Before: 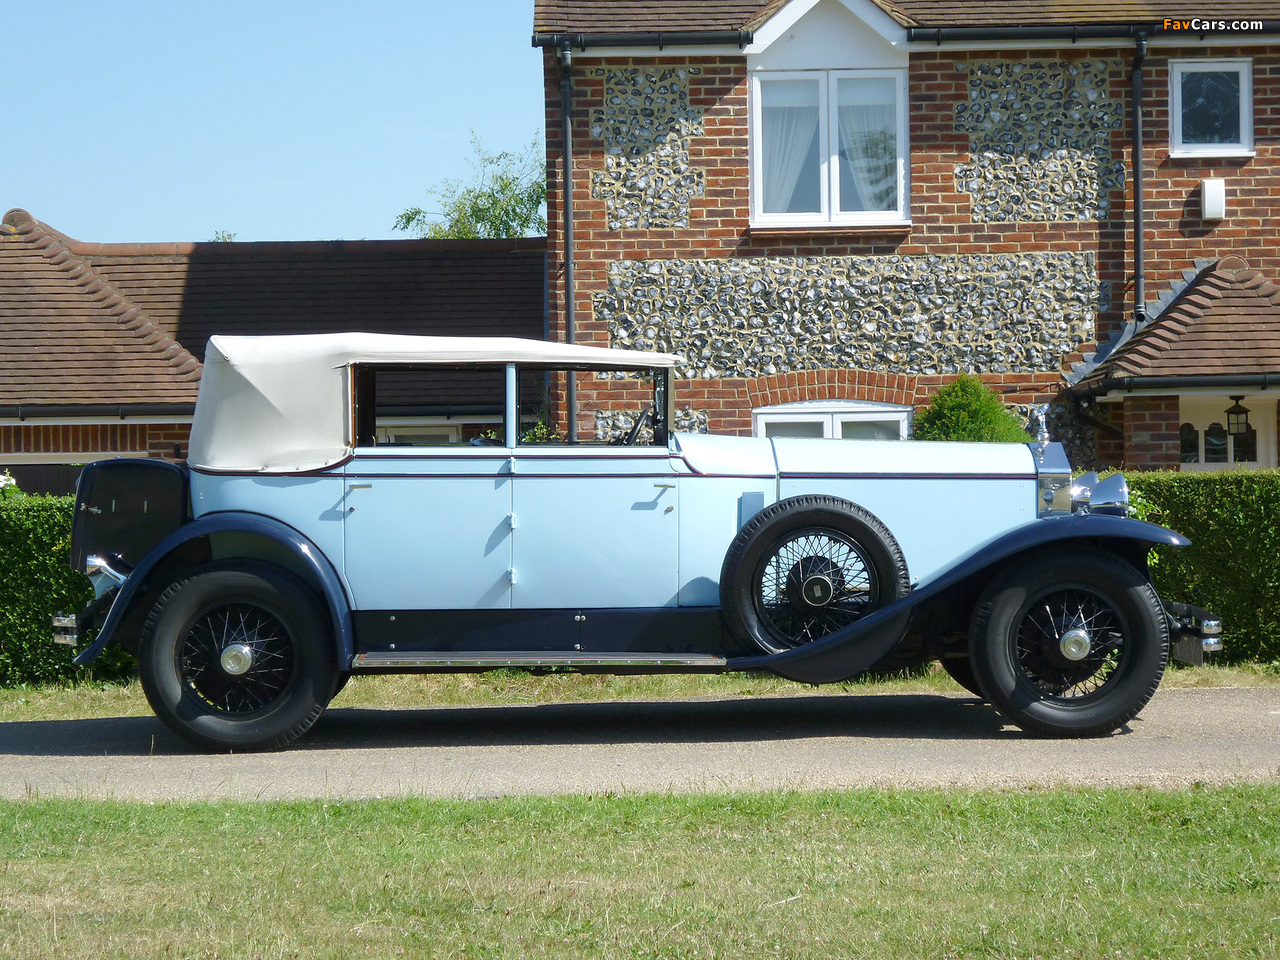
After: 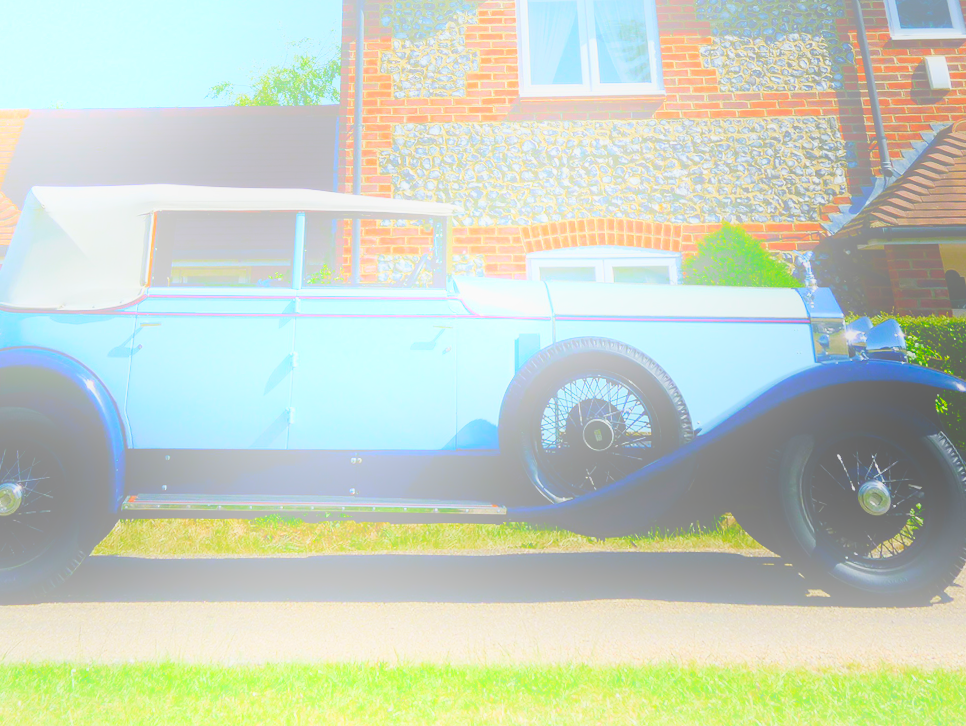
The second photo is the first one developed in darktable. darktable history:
rotate and perspective: rotation 0.72°, lens shift (vertical) -0.352, lens shift (horizontal) -0.051, crop left 0.152, crop right 0.859, crop top 0.019, crop bottom 0.964
exposure: black level correction -0.016, exposure -1.018 EV, compensate highlight preservation false
bloom: size 25%, threshold 5%, strength 90%
contrast brightness saturation: contrast 0.26, brightness 0.02, saturation 0.87
tone curve: curves: ch0 [(0, 0) (0.003, 0.006) (0.011, 0.014) (0.025, 0.024) (0.044, 0.035) (0.069, 0.046) (0.1, 0.074) (0.136, 0.115) (0.177, 0.161) (0.224, 0.226) (0.277, 0.293) (0.335, 0.364) (0.399, 0.441) (0.468, 0.52) (0.543, 0.58) (0.623, 0.657) (0.709, 0.72) (0.801, 0.794) (0.898, 0.883) (1, 1)], preserve colors none
crop: left 8.155%, top 6.611%, bottom 15.385%
